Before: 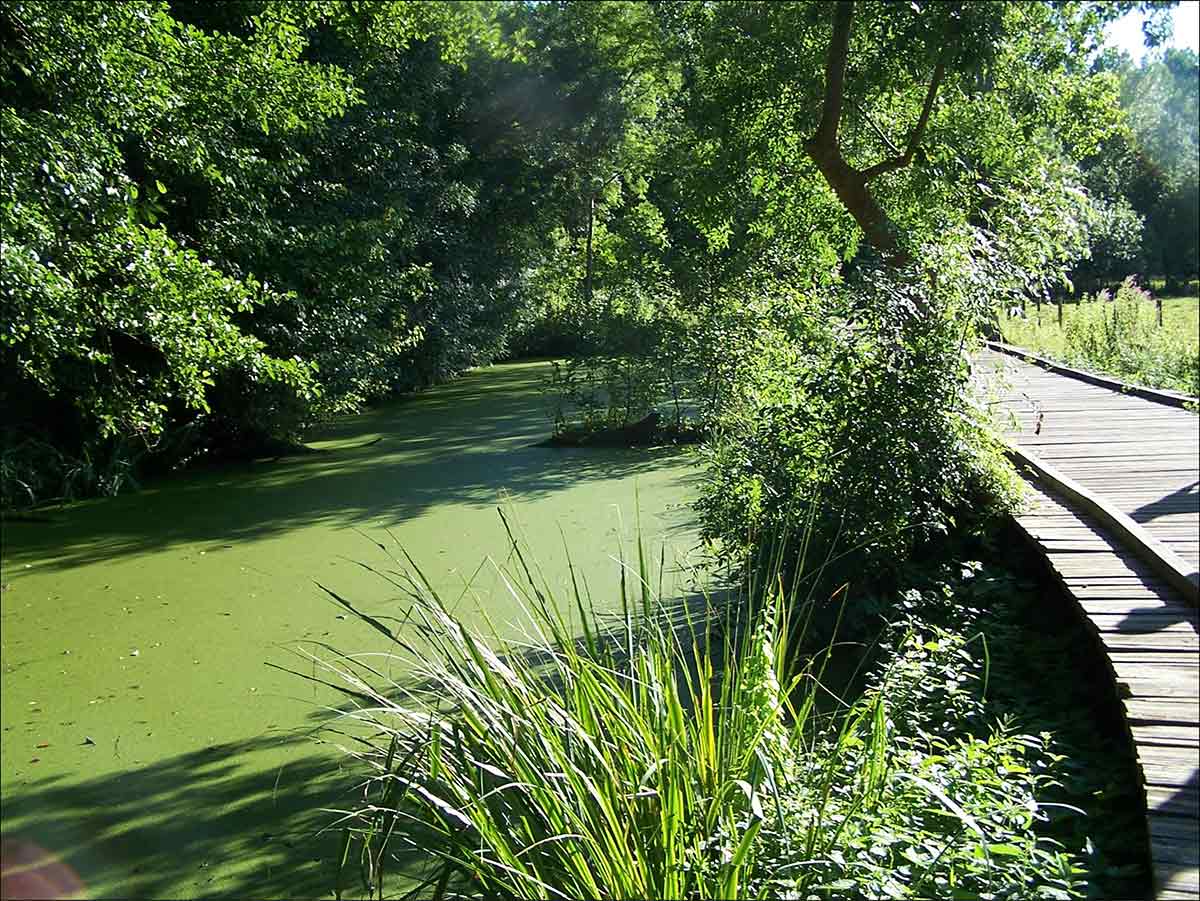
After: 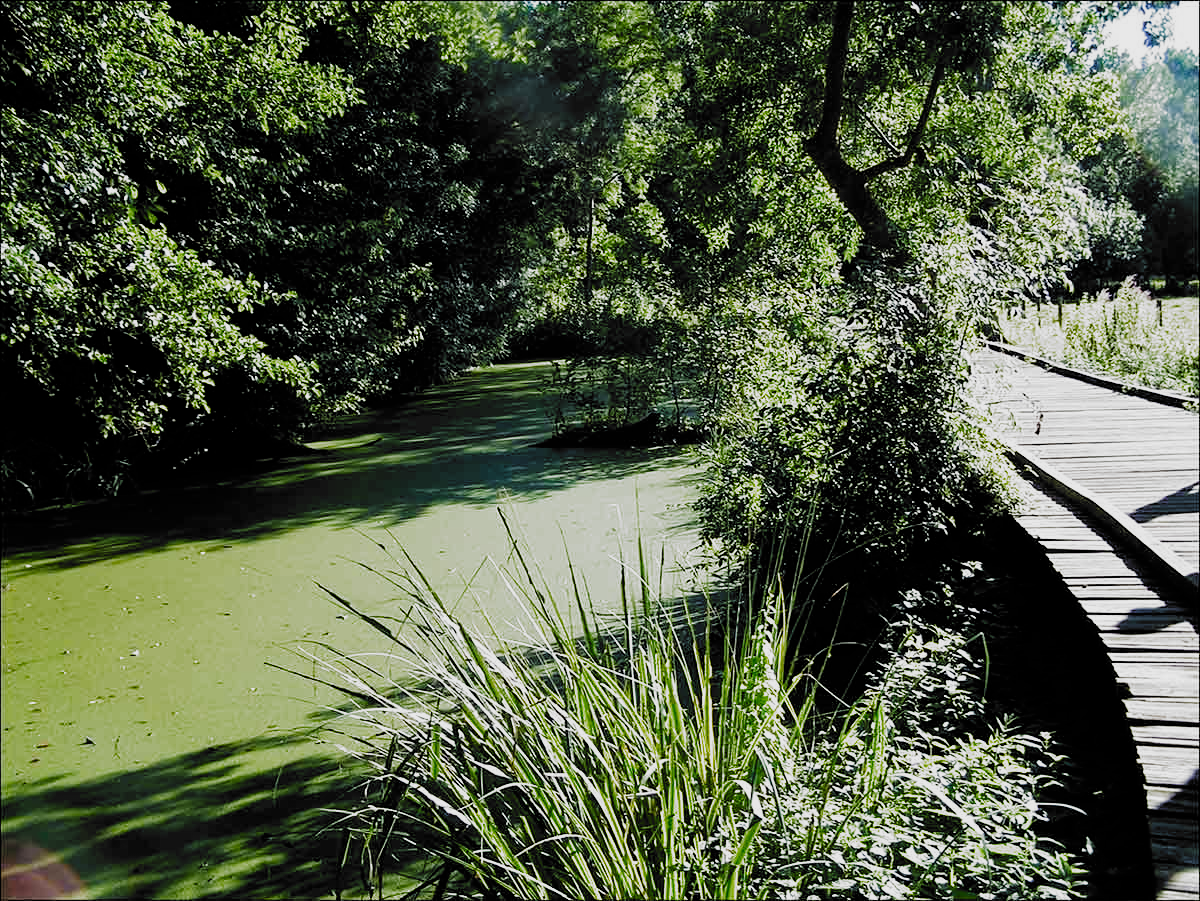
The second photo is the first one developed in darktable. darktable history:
filmic rgb: black relative exposure -5.04 EV, white relative exposure 3.49 EV, hardness 3.17, contrast 1.194, highlights saturation mix -30.45%, preserve chrominance no, color science v3 (2019), use custom middle-gray values true
